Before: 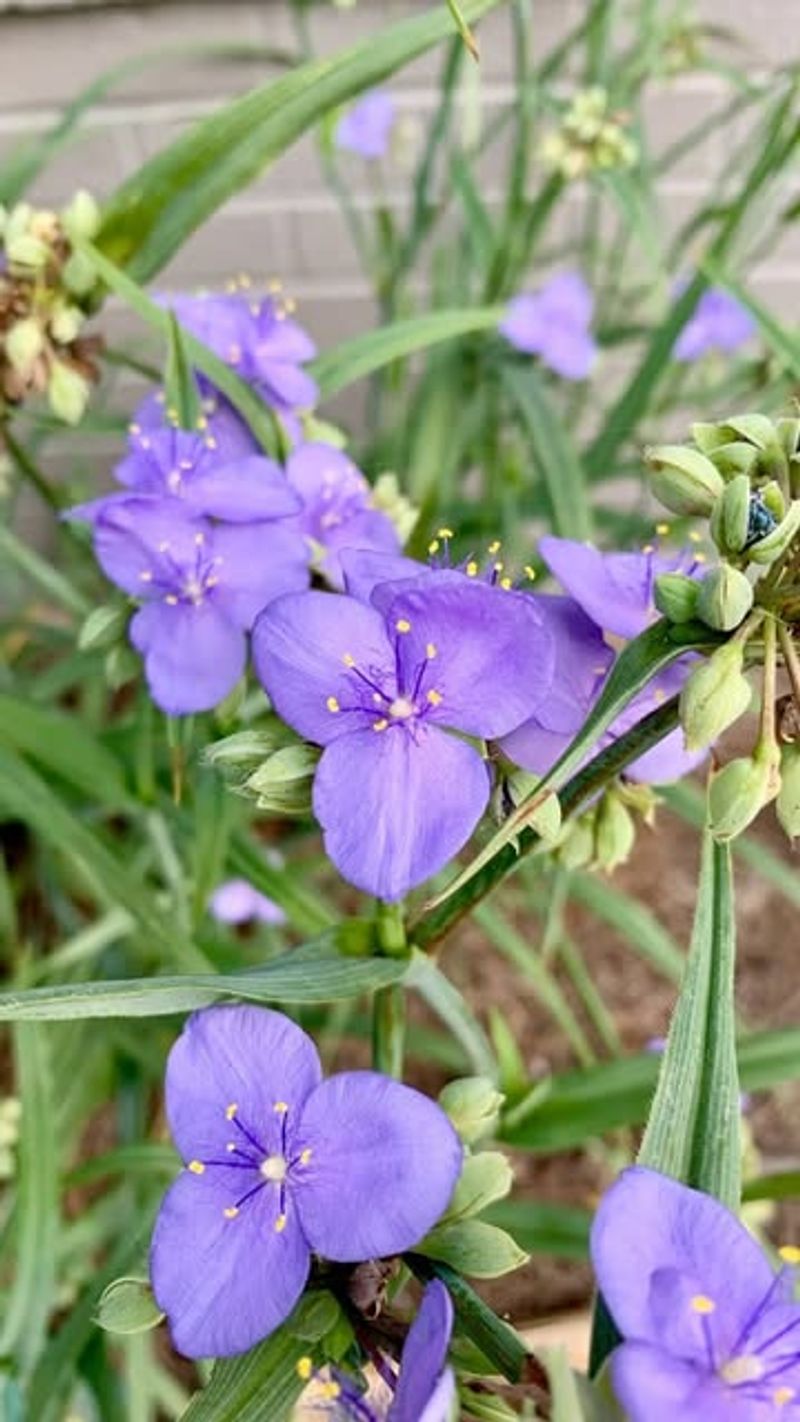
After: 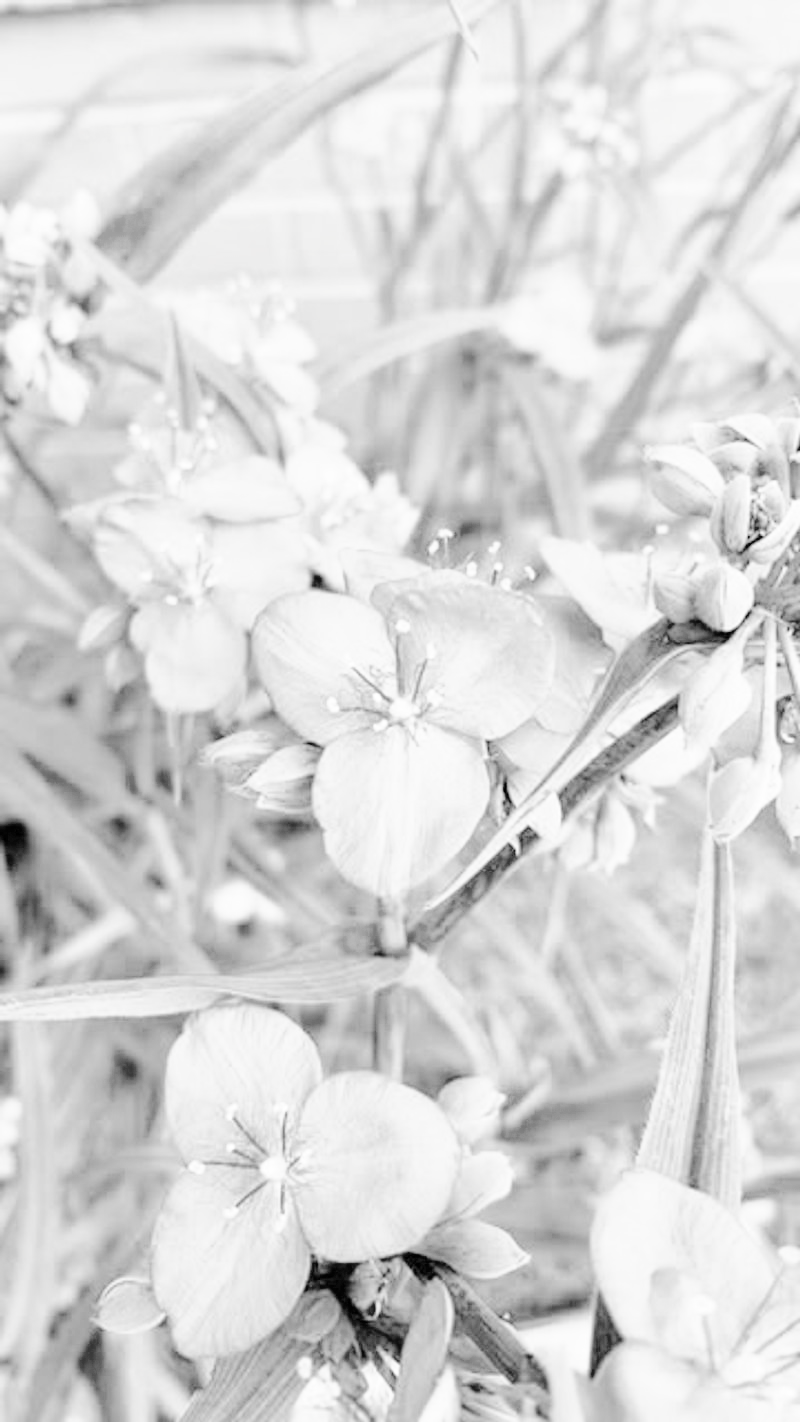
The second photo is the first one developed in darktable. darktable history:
tone curve: curves: ch0 [(0, 0) (0.003, 0.003) (0.011, 0.005) (0.025, 0.008) (0.044, 0.012) (0.069, 0.02) (0.1, 0.031) (0.136, 0.047) (0.177, 0.088) (0.224, 0.141) (0.277, 0.222) (0.335, 0.32) (0.399, 0.425) (0.468, 0.524) (0.543, 0.623) (0.623, 0.716) (0.709, 0.796) (0.801, 0.88) (0.898, 0.959) (1, 1)], preserve colors none
color look up table: target L [83.28, 62.2, 55.83, 73.95, 69.22, 42.92, 49.44, 59.81, 39.99, 47.94, 26.24, 200.19, 74.34, 95.62, 86.52, 67.25, 66.05, 56.71, 64.04, 44.96, 55.25, 36.15, 45.56, 37.4, 33.75, 14.09, 94.1, 87.32, 75.5, 68.43, 75.5, 72.38, 63.22, 68.83, 57.05, 64.04, 50.32, 41.85, 41.85, 29.31, 15.91, 80.91, 90.41, 68.83, 66.05, 54.67, 50.9, 54.96, 5.937], target a [0, 0, 0.001, 0, 0, 0.001, 0, 0, 0.001, 0.001, 0.001, 0, 0, -0.01, 0, 0, 0, 0.001, 0, 0.001 ×7, -0.006, 0 ×9, 0.001 ×5, 0, -0.003, 0, 0, 0.001, 0.001, -0.001, 0.001], target b [0.005, 0, -0.002, 0.003, 0.003, -0.004, -0.002, 0, -0.004, -0.002, -0.004, 0, 0.003, 0.082, 0.005, 0.003, 0.003, -0.002, 0.004, -0.003, -0.002, -0.004, -0.003, -0.004, -0.004, -0.003, 0.029, 0.005, 0.003 ×4, 0, 0.003, 0, 0.004, -0.003, -0.004, -0.004, -0.005, -0.003, 0.003, 0.029, 0.003, 0.003, -0.002, -0.003, -0.003, -0.001], num patches 49
